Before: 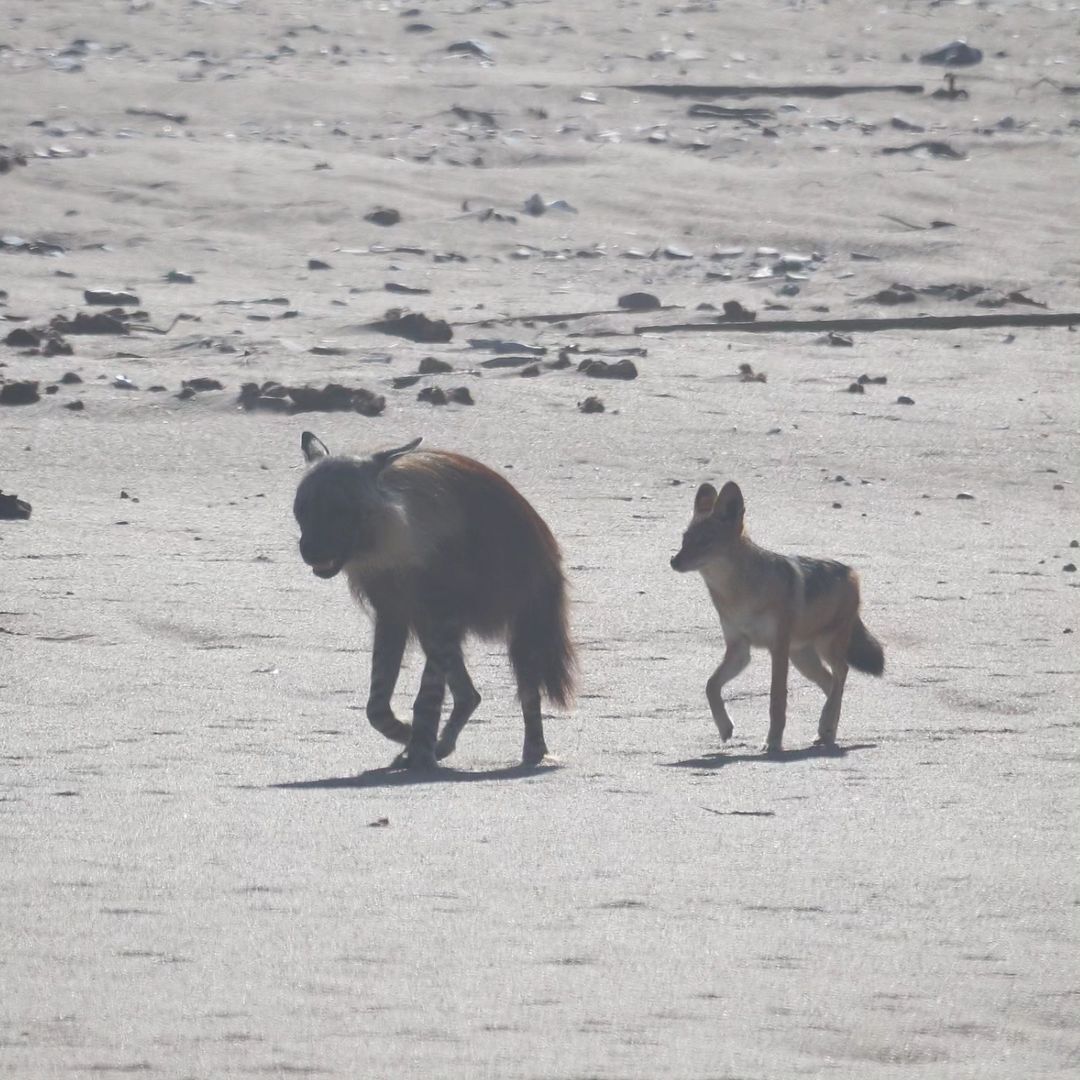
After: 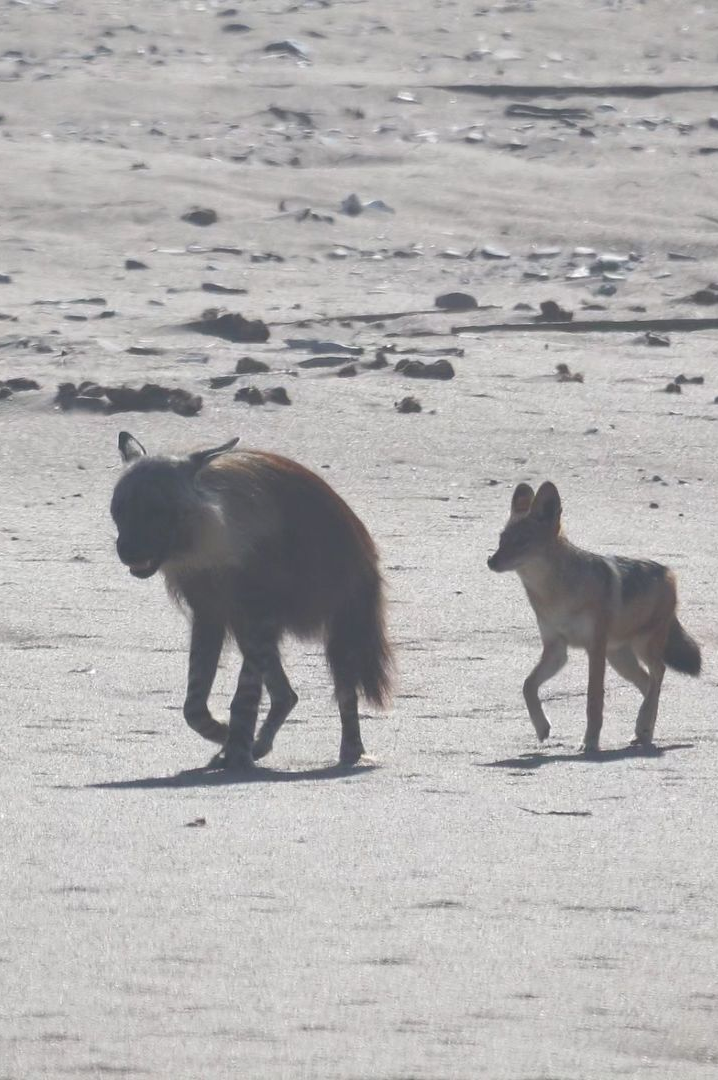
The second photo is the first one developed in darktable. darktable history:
exposure: black level correction 0.007, compensate highlight preservation false
crop: left 16.965%, right 16.501%
